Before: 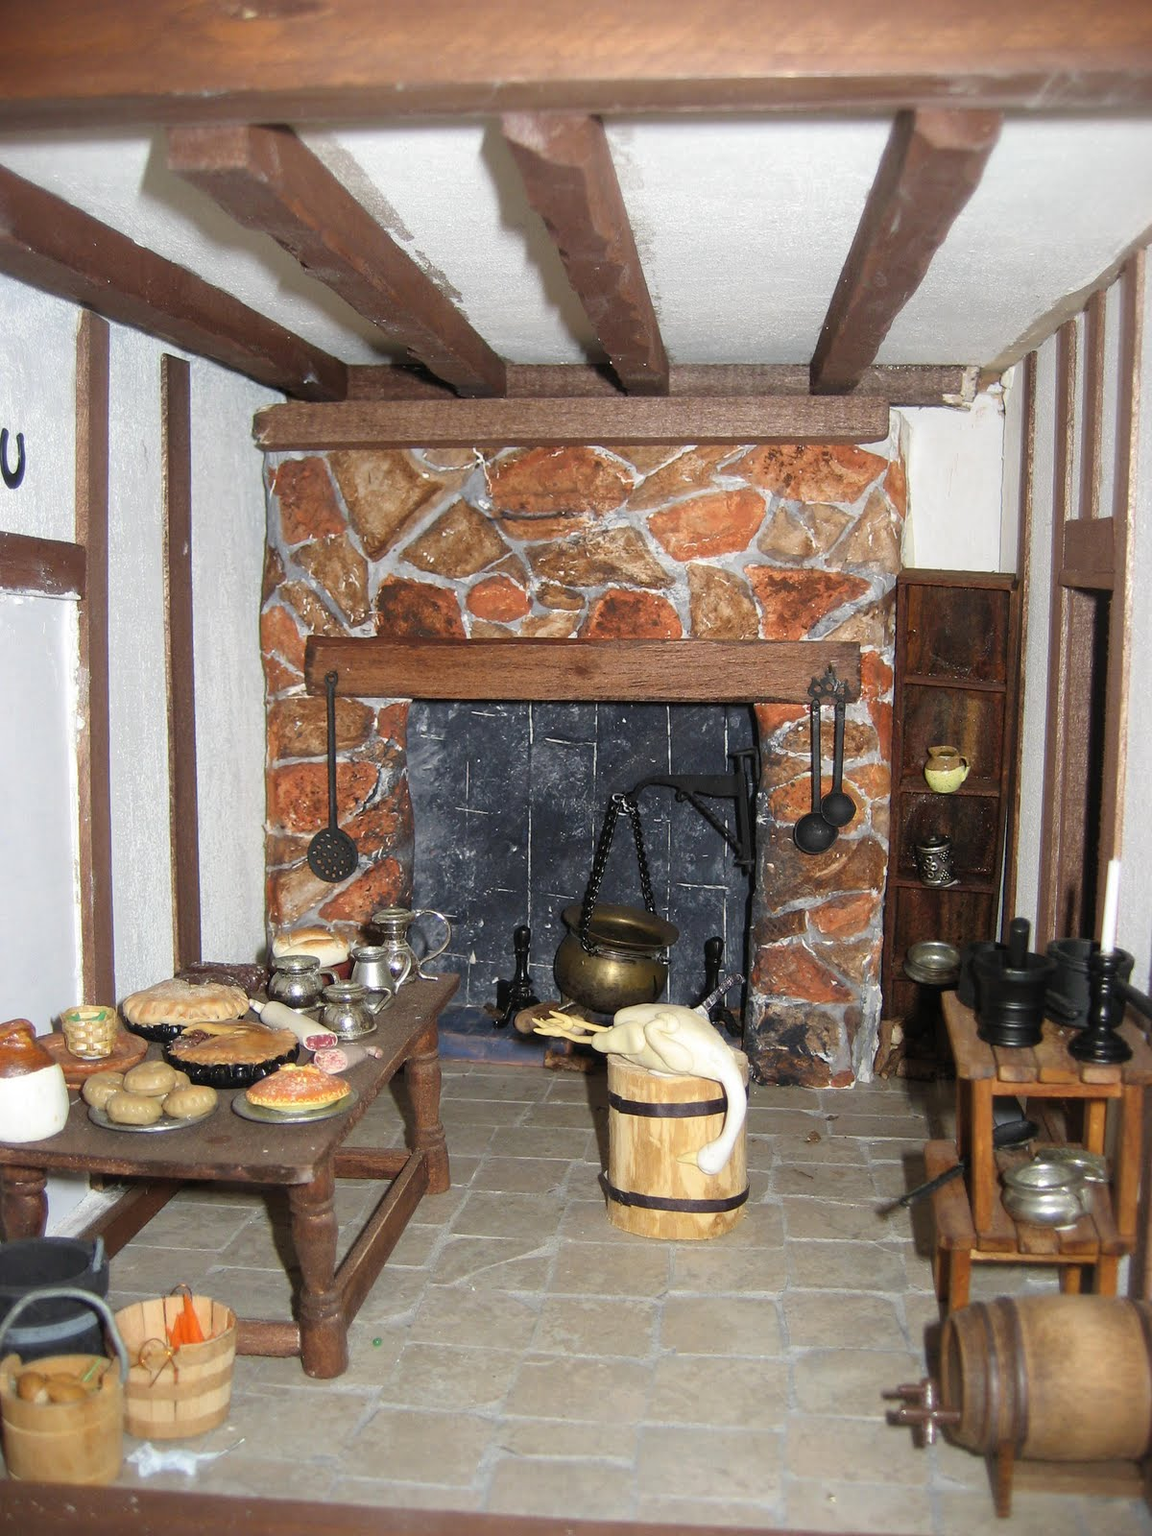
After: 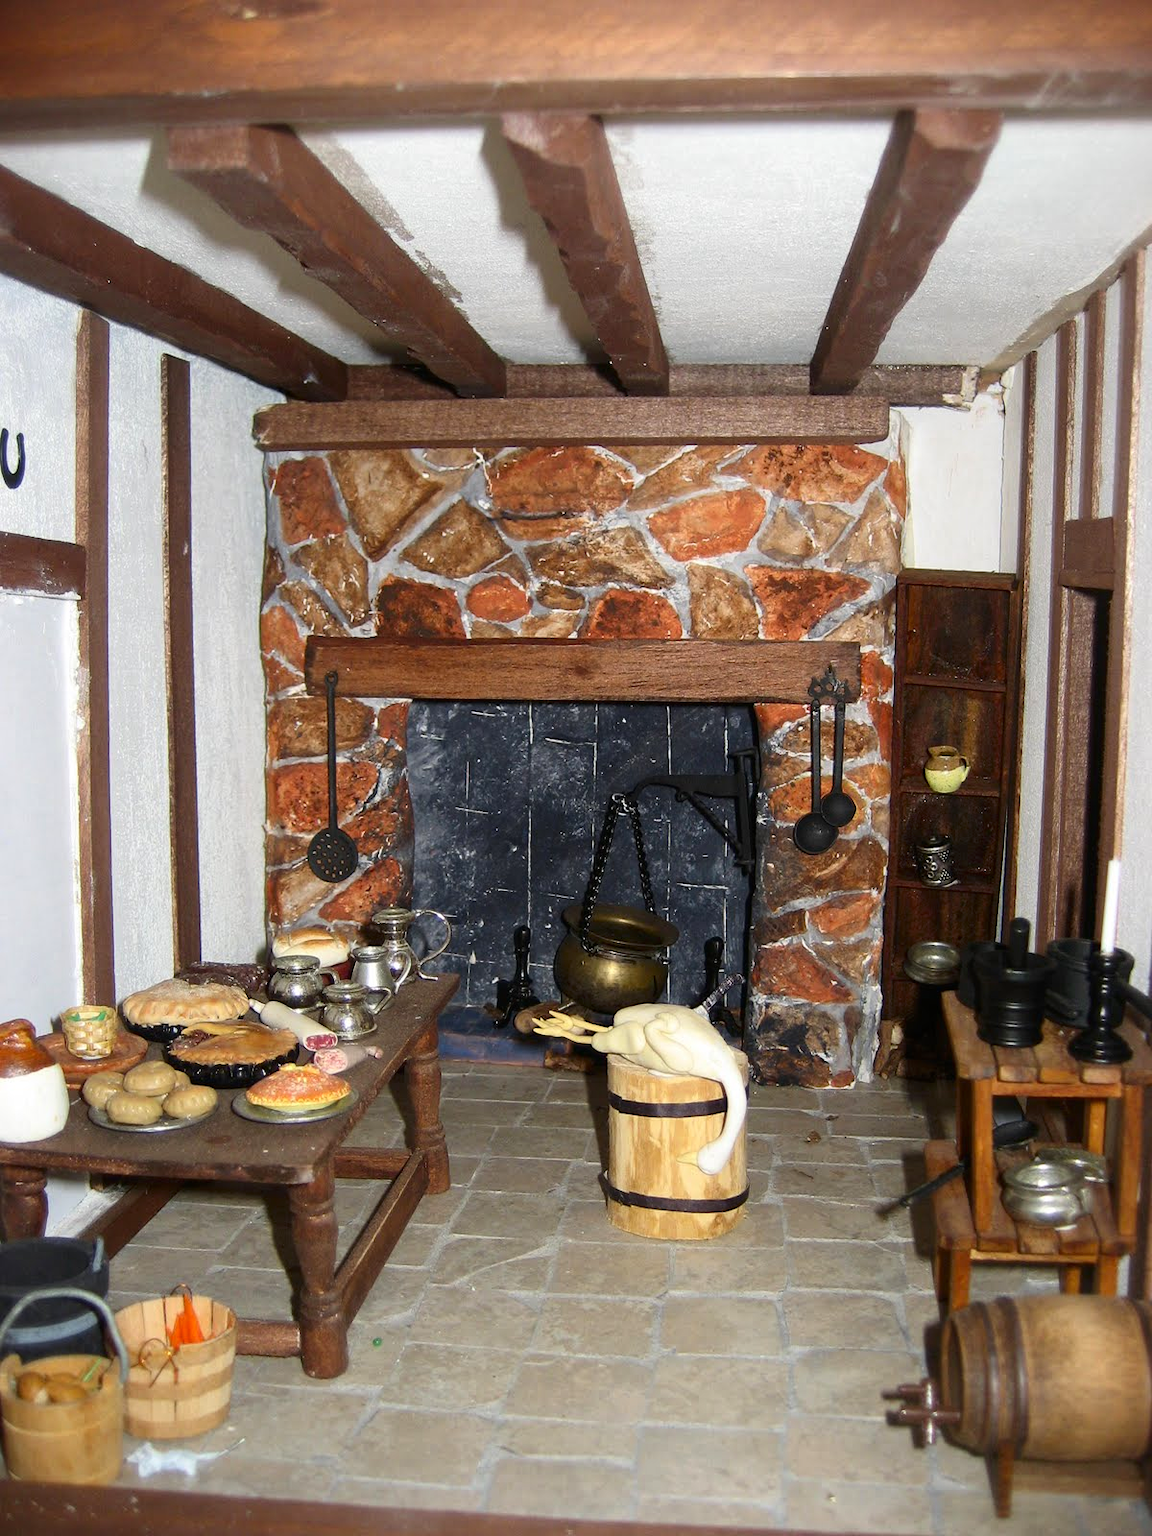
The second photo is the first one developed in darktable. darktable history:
contrast brightness saturation: contrast 0.13, brightness -0.06, saturation 0.153
